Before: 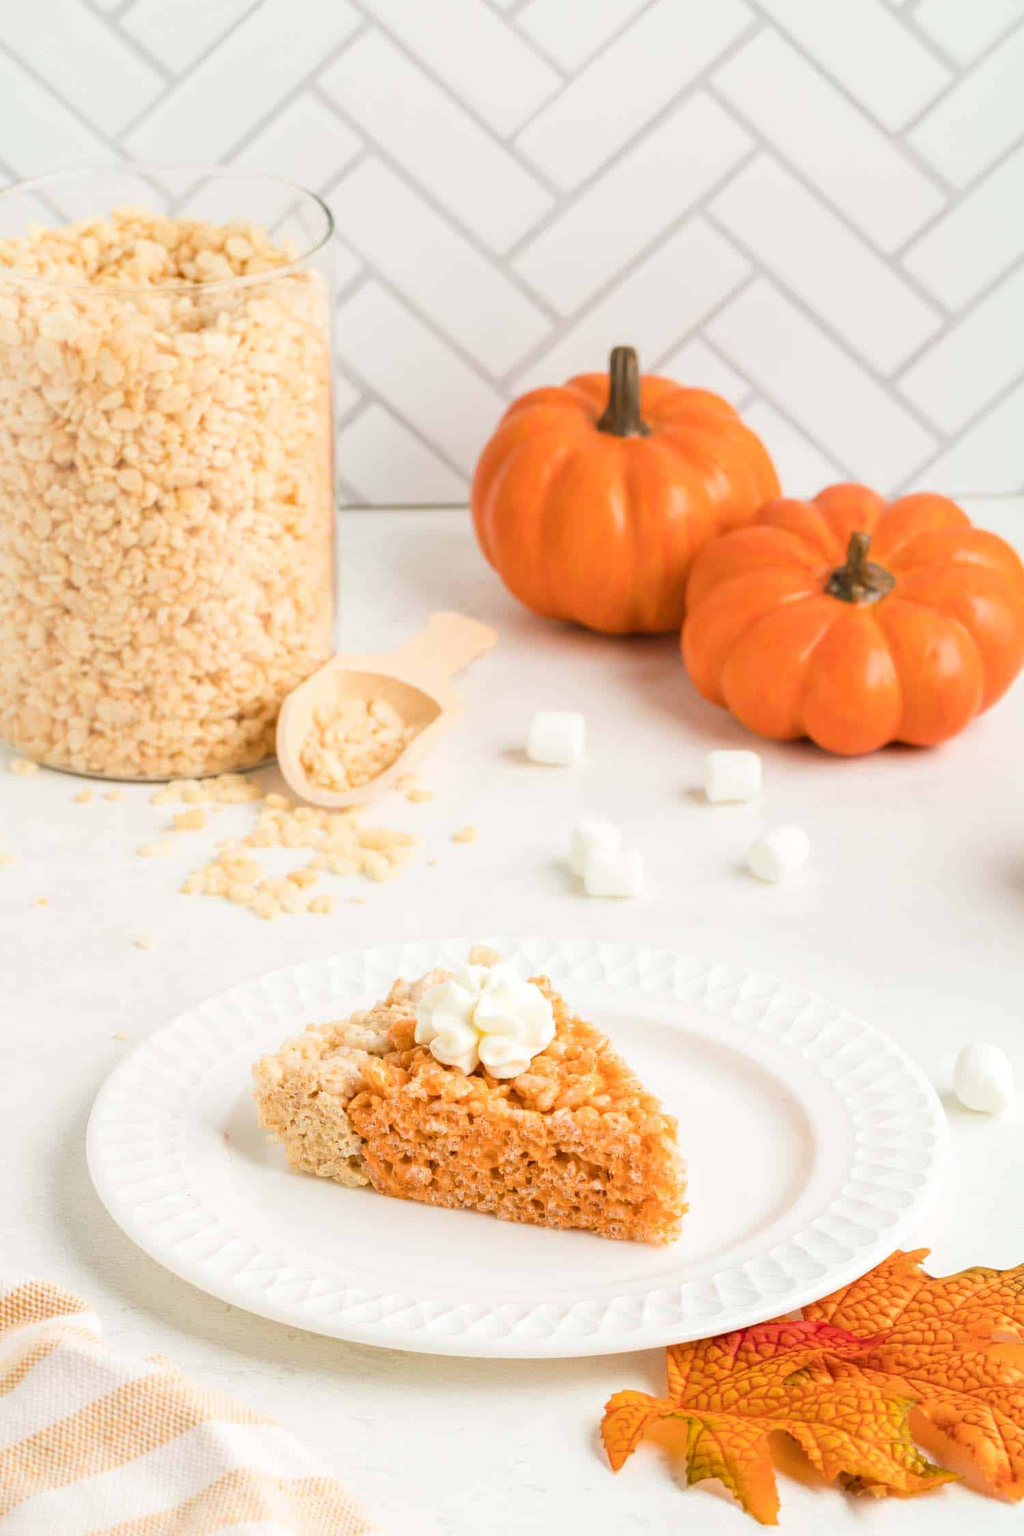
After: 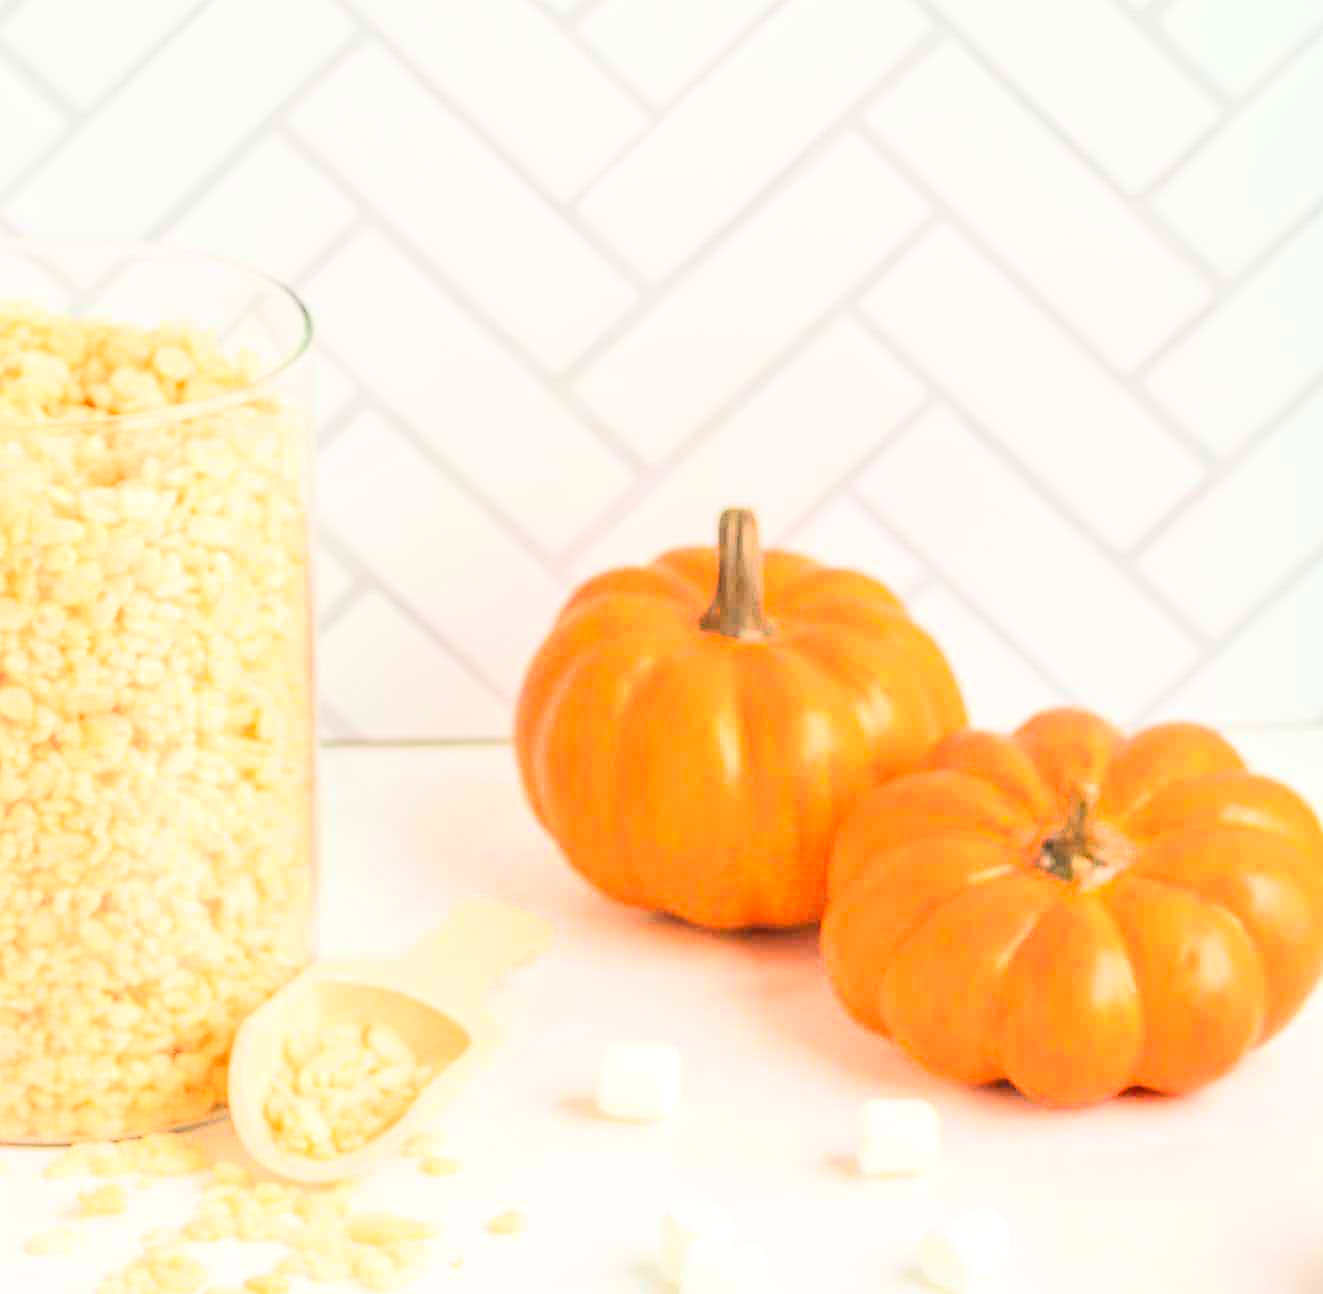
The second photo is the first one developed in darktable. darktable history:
sharpen: on, module defaults
crop and rotate: left 11.794%, bottom 42.473%
contrast brightness saturation: contrast 0.195, brightness 0.164, saturation 0.219
tone equalizer: -7 EV 0.156 EV, -6 EV 0.637 EV, -5 EV 1.15 EV, -4 EV 1.34 EV, -3 EV 1.18 EV, -2 EV 0.6 EV, -1 EV 0.166 EV, edges refinement/feathering 500, mask exposure compensation -1.57 EV, preserve details guided filter
